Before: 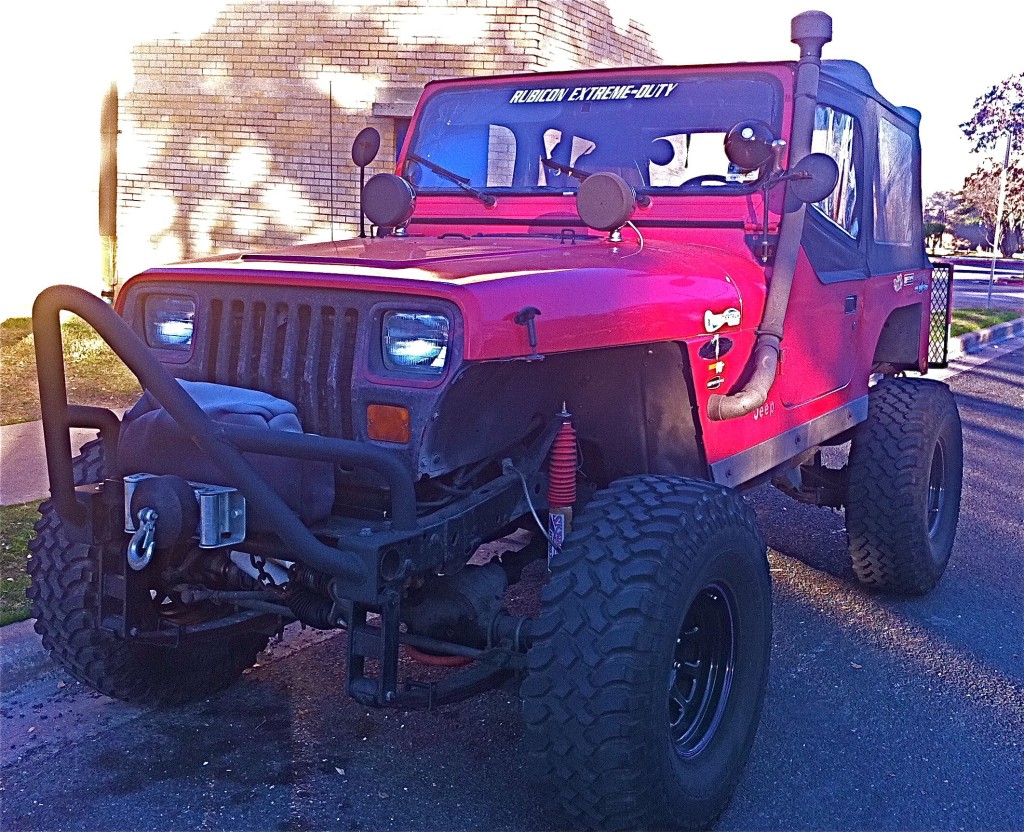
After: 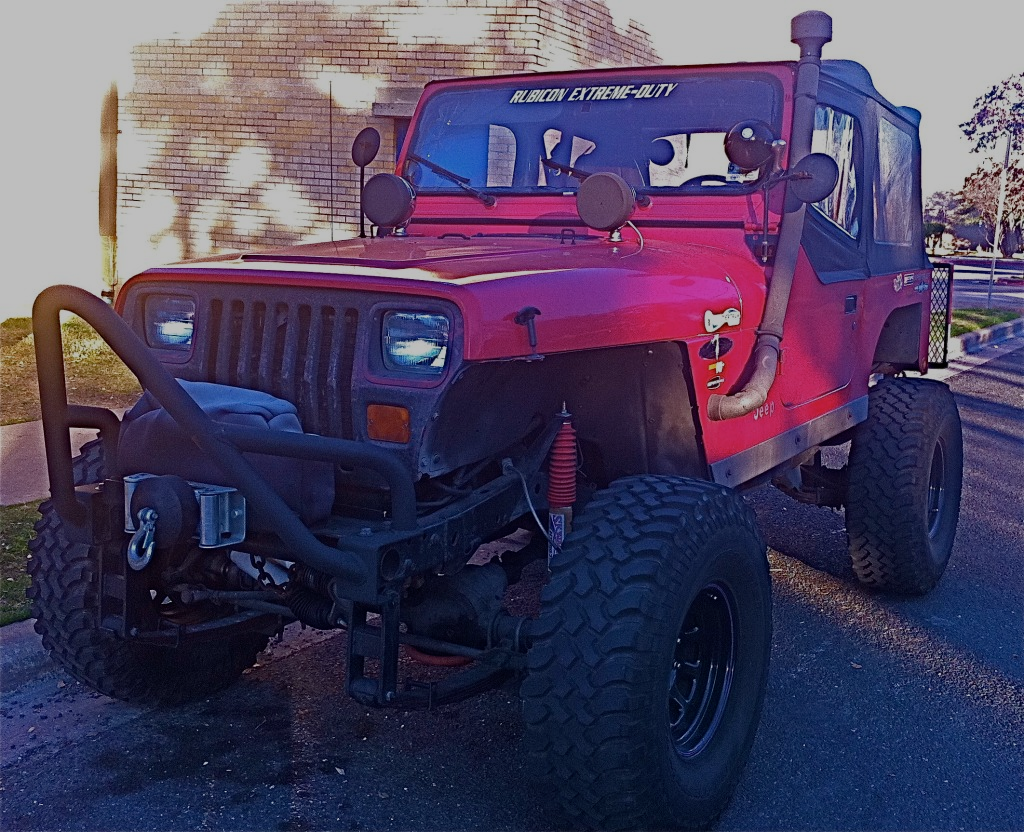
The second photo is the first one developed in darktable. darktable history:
exposure: exposure -0.963 EV, compensate highlight preservation false
